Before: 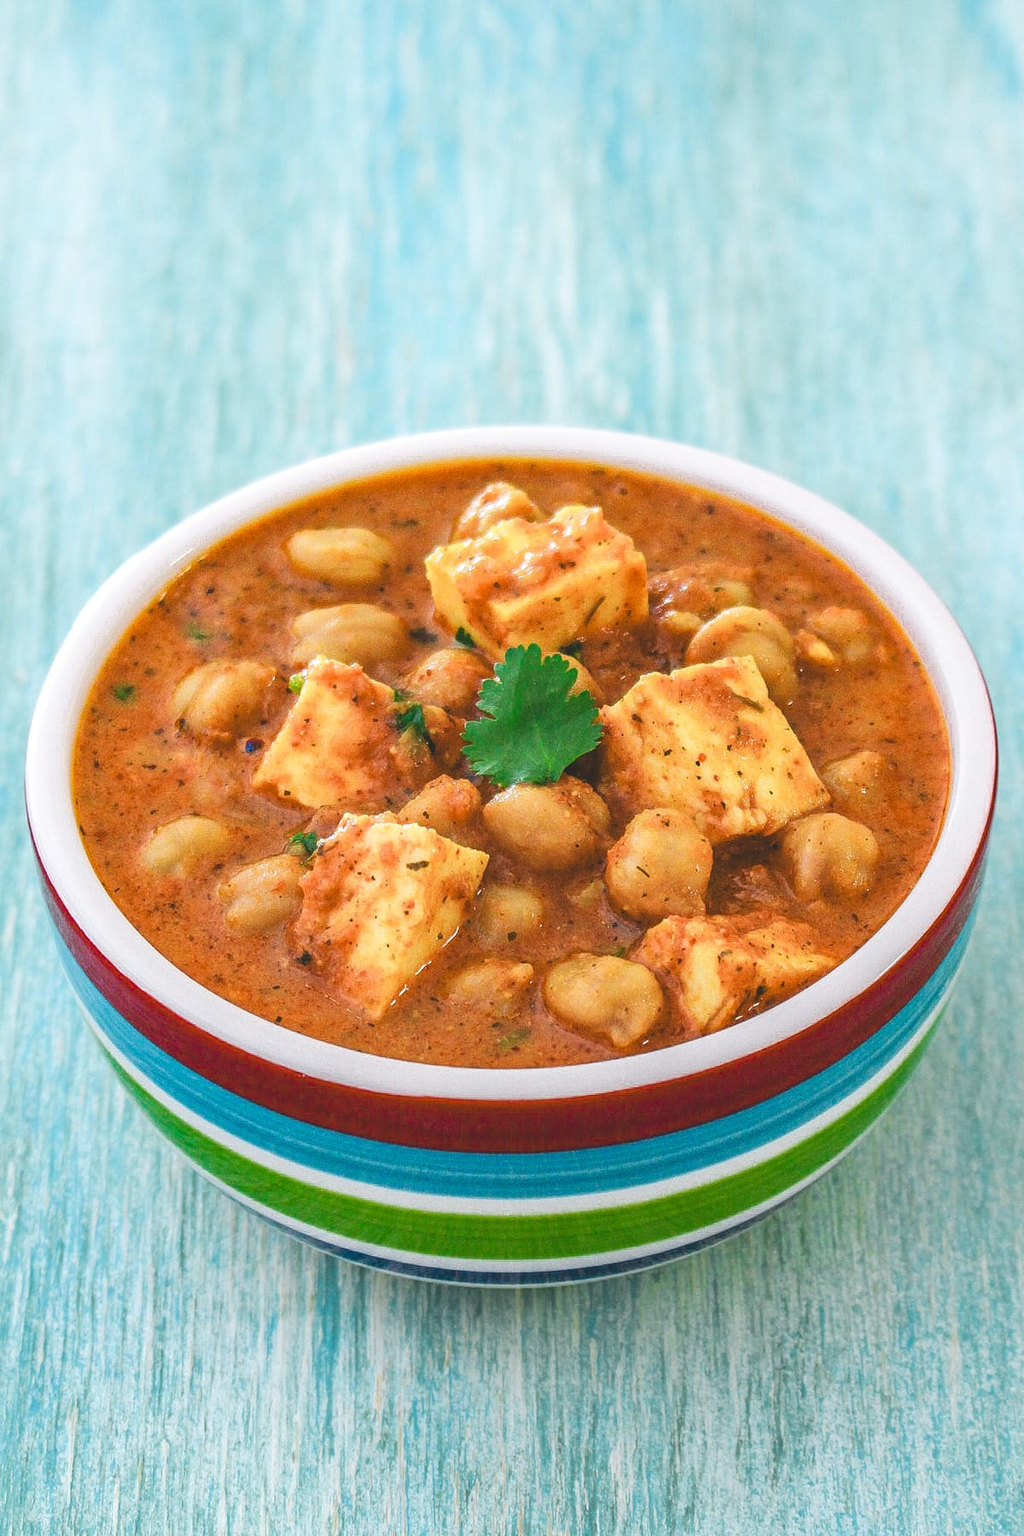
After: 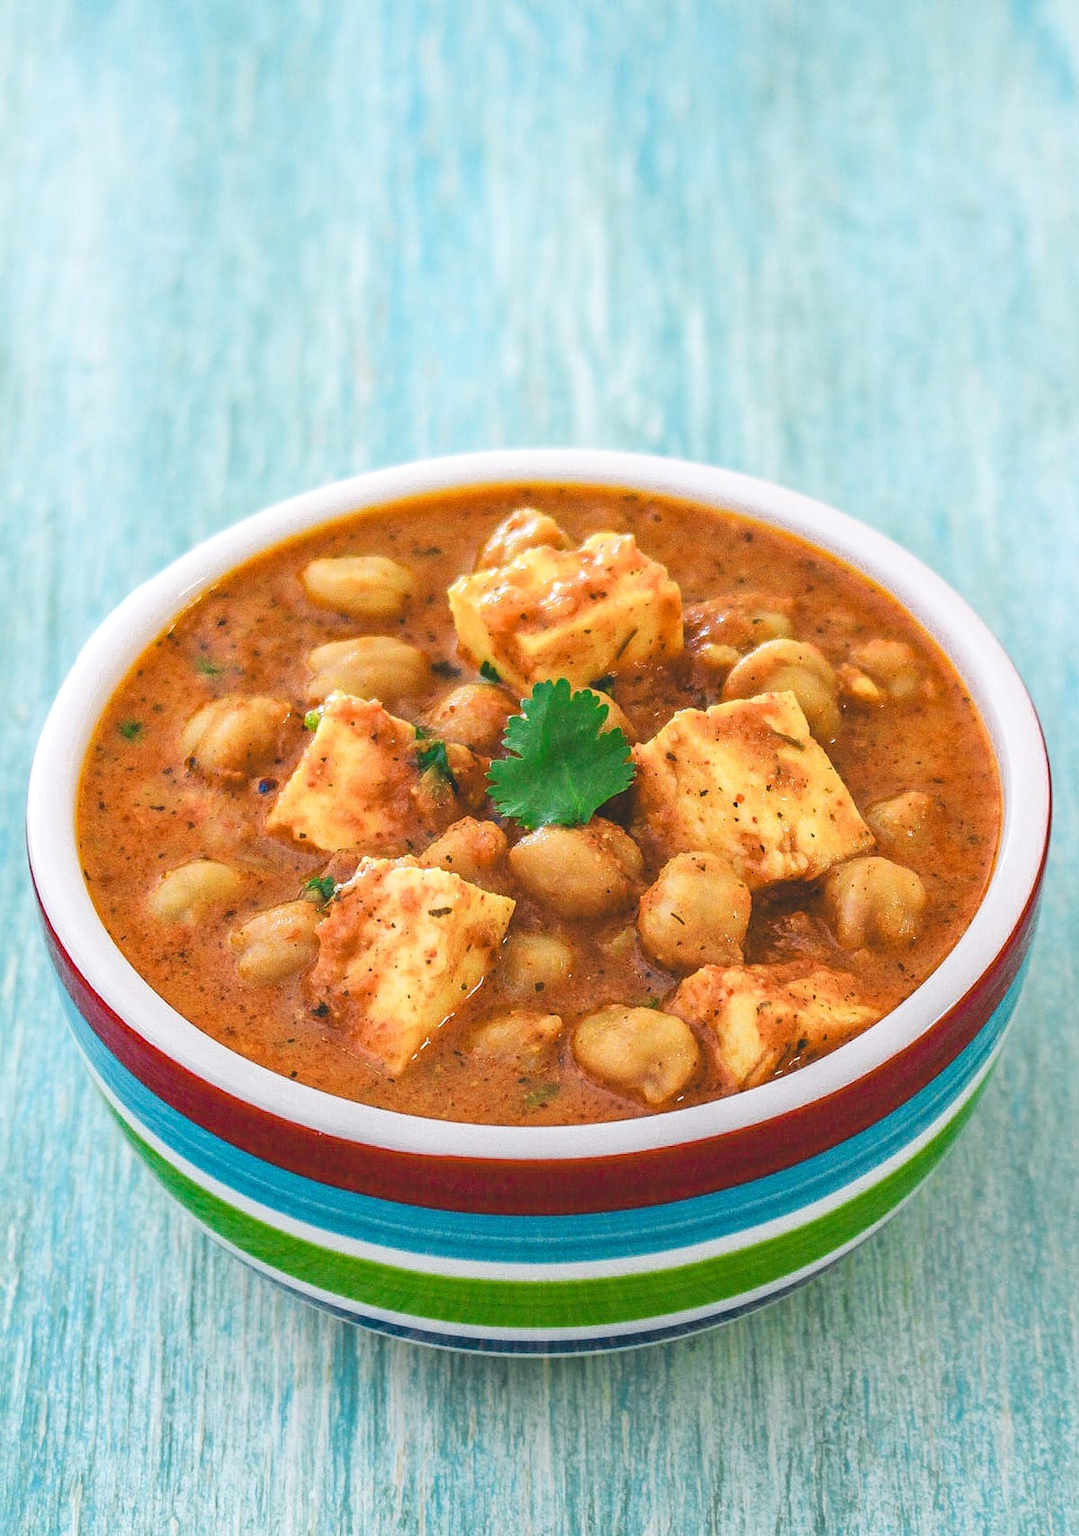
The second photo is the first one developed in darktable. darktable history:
local contrast: mode bilateral grid, contrast 15, coarseness 36, detail 105%, midtone range 0.2
crop and rotate: top 0%, bottom 5.097%
